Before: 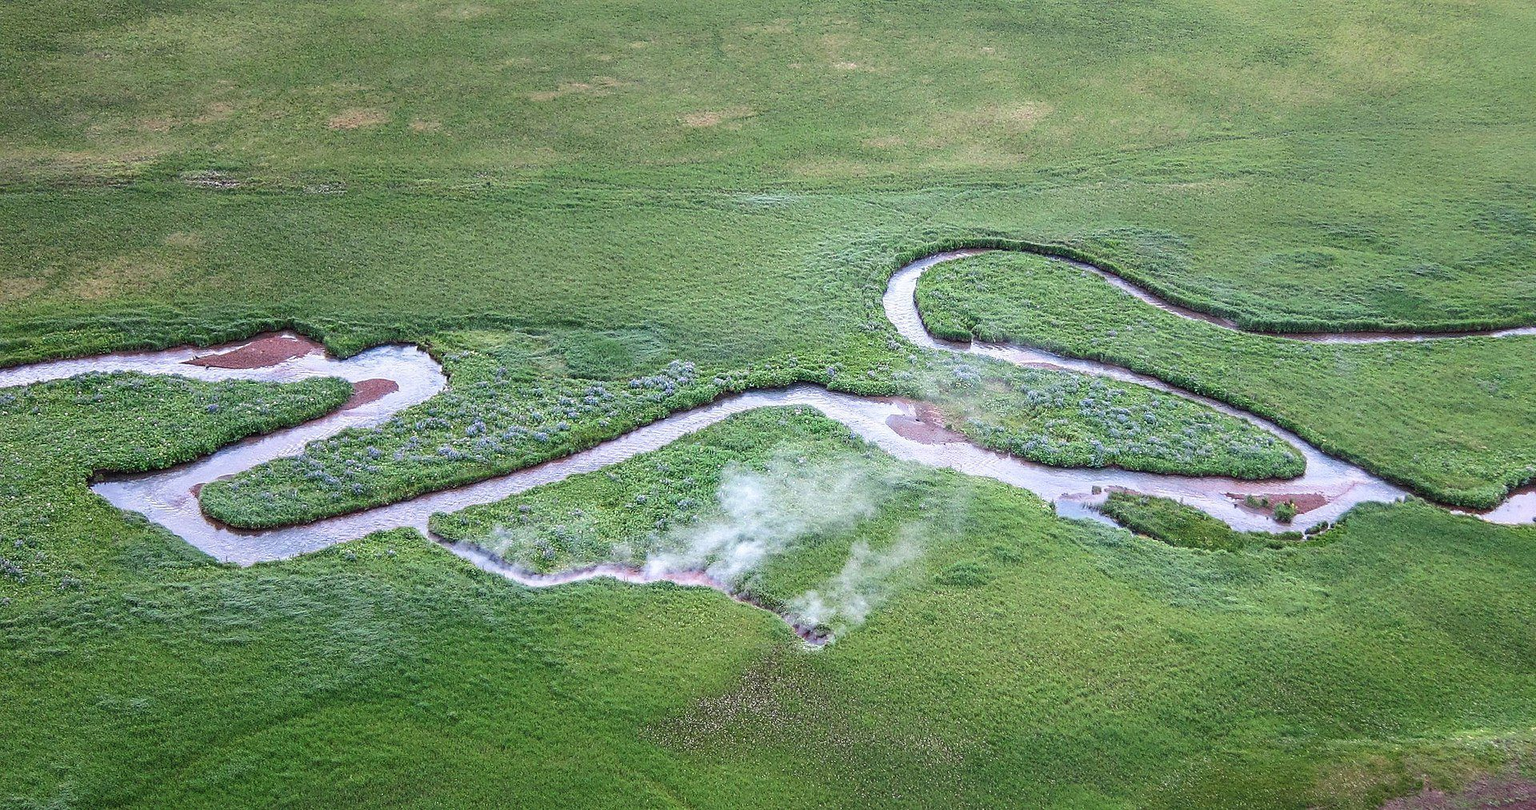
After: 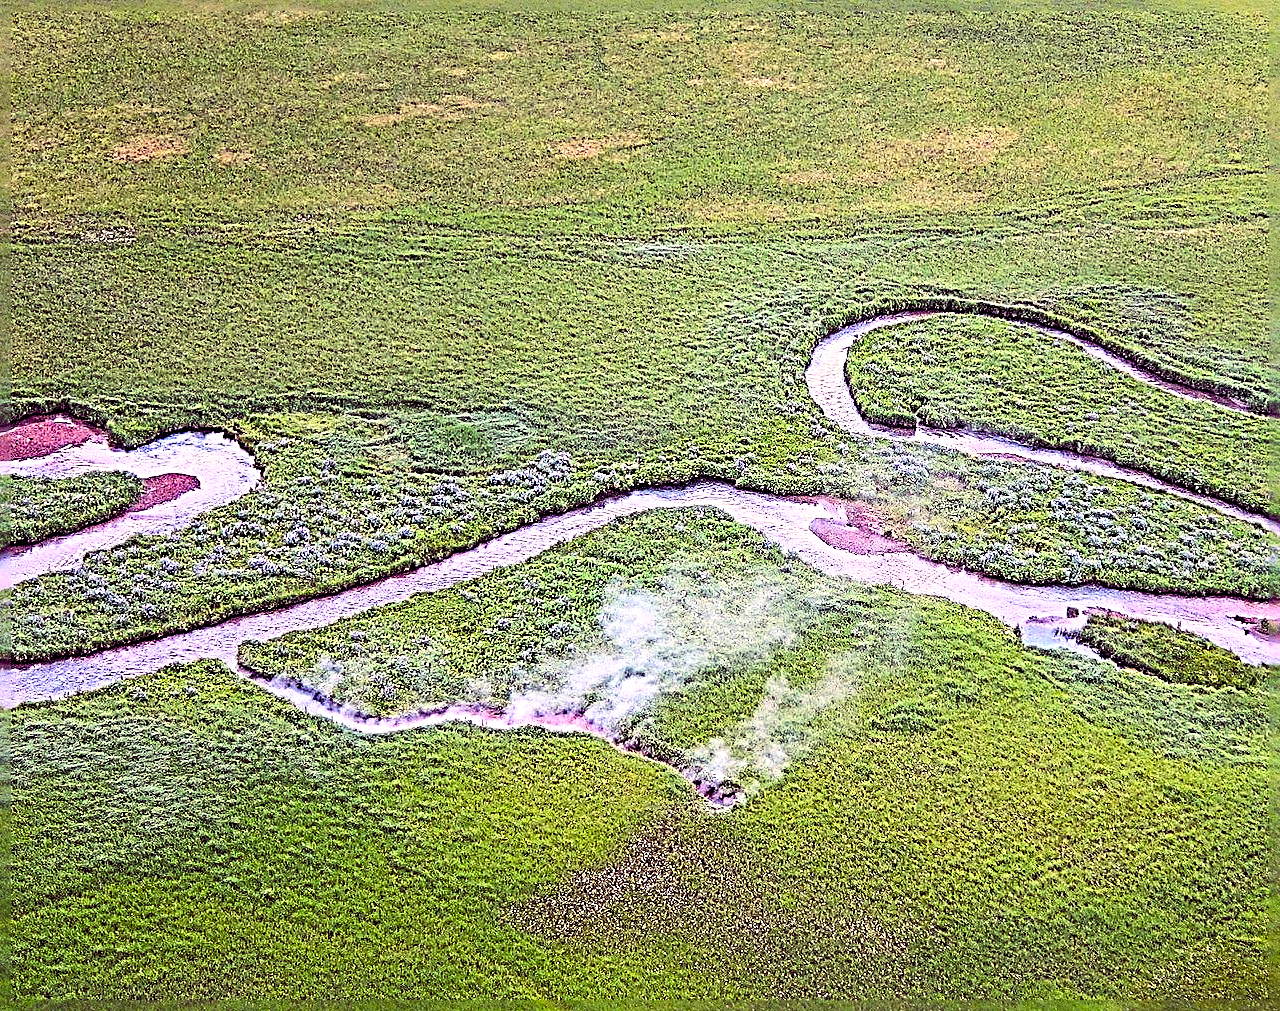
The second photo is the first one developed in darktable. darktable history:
crop and rotate: left 15.546%, right 17.787%
contrast brightness saturation: contrast 0.2, brightness 0.16, saturation 0.22
color balance rgb: shadows lift › chroma 6.43%, shadows lift › hue 305.74°, highlights gain › chroma 2.43%, highlights gain › hue 35.74°, global offset › chroma 0.28%, global offset › hue 320.29°, linear chroma grading › global chroma 5.5%, perceptual saturation grading › global saturation 30%, contrast 5.15%
haze removal: compatibility mode true, adaptive false
sharpen: radius 4.001, amount 2
